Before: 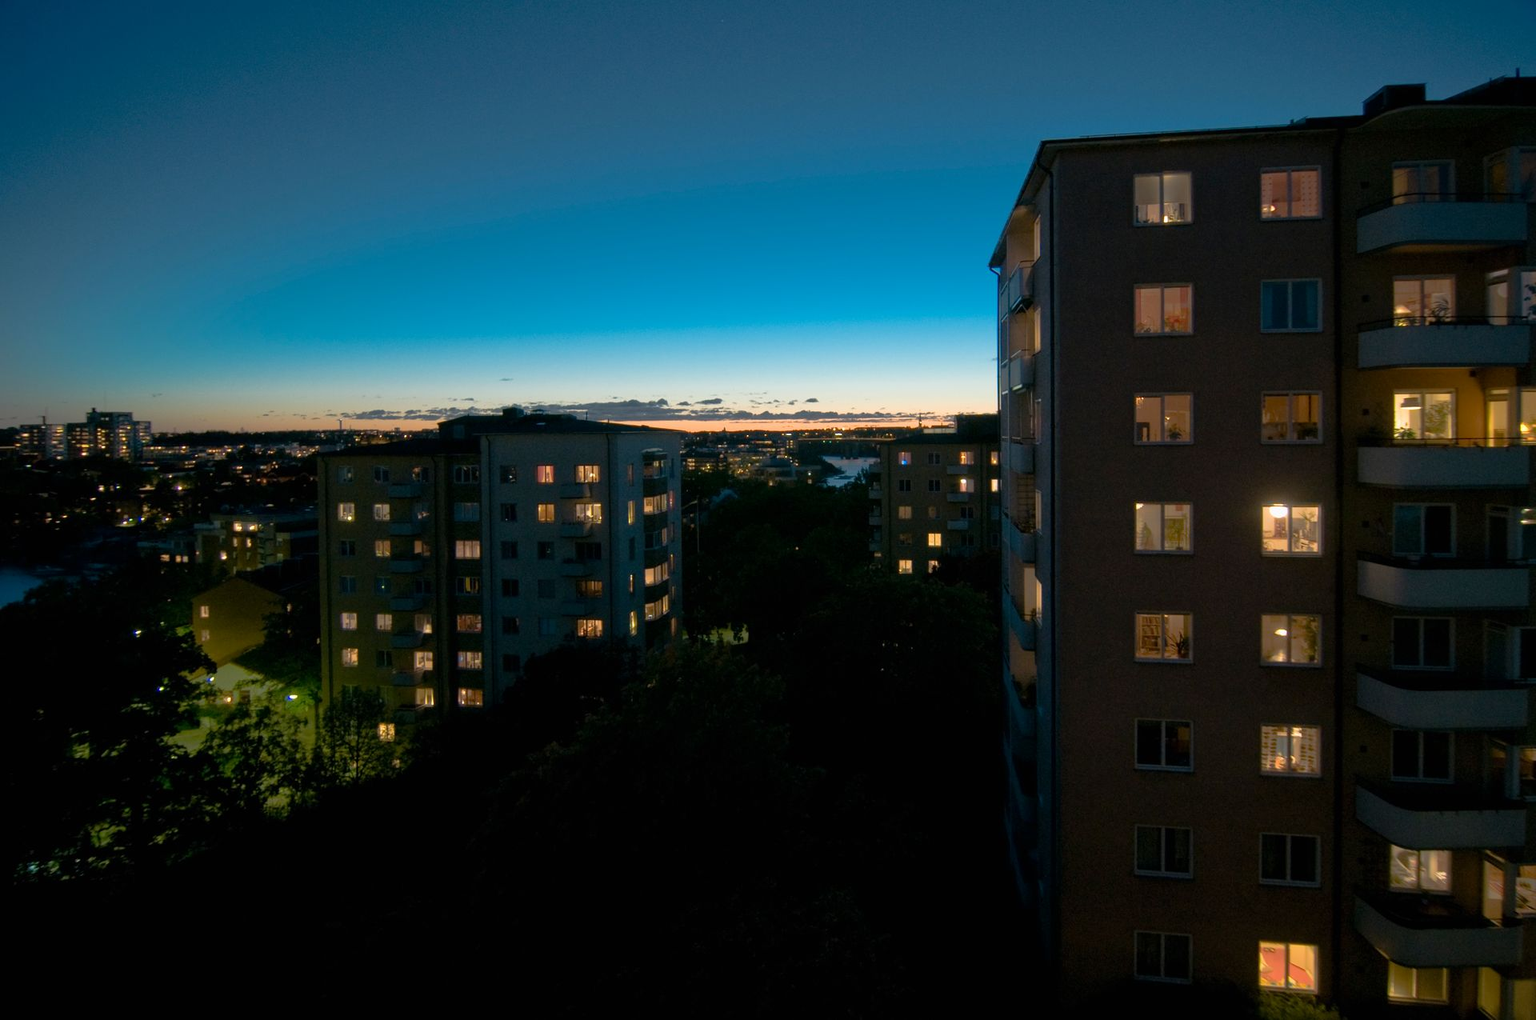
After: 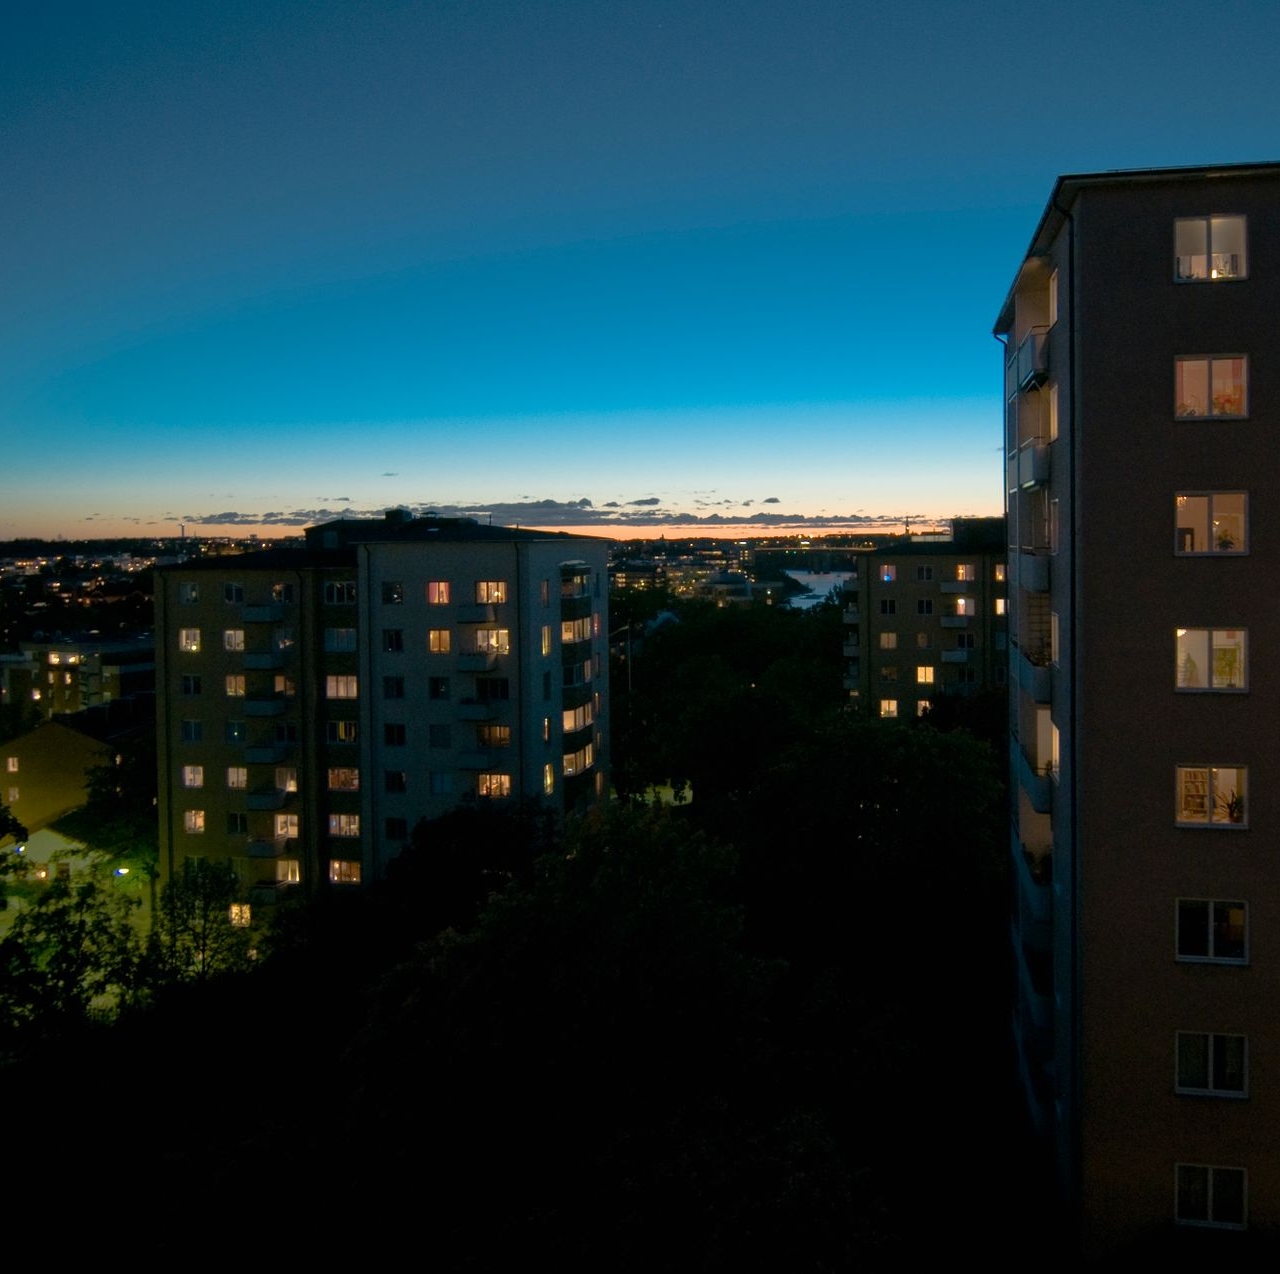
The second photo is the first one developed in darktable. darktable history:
crop and rotate: left 12.666%, right 20.638%
